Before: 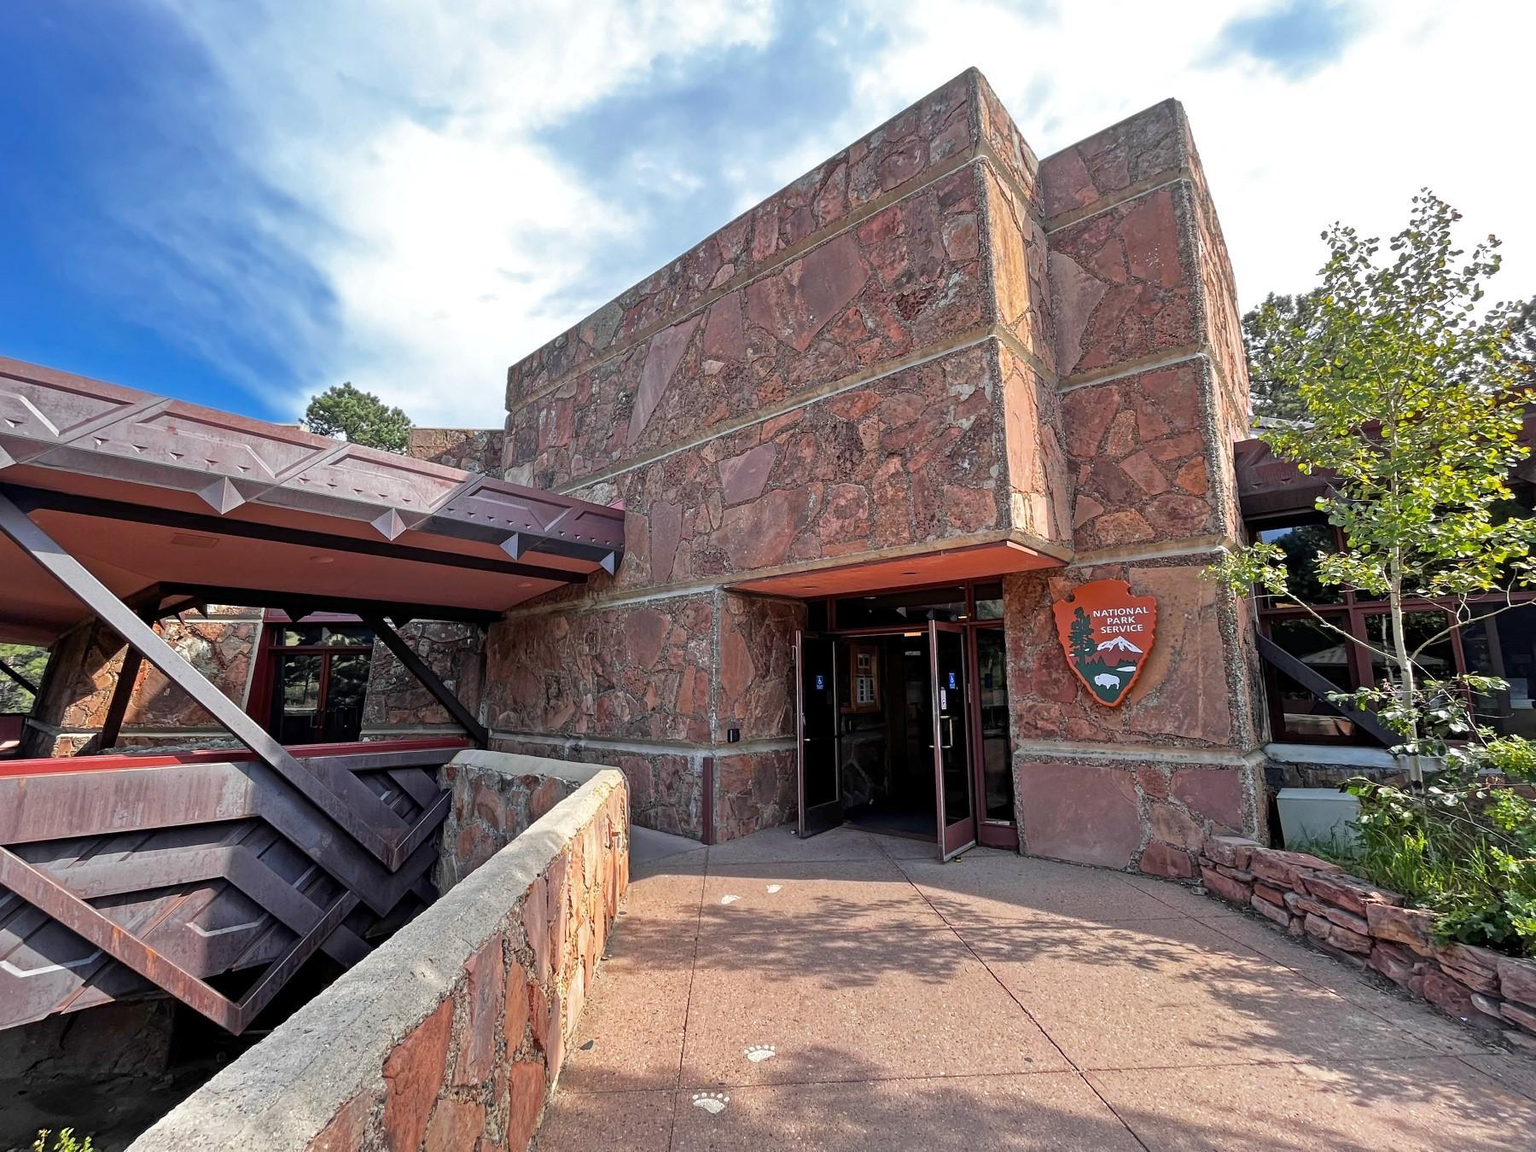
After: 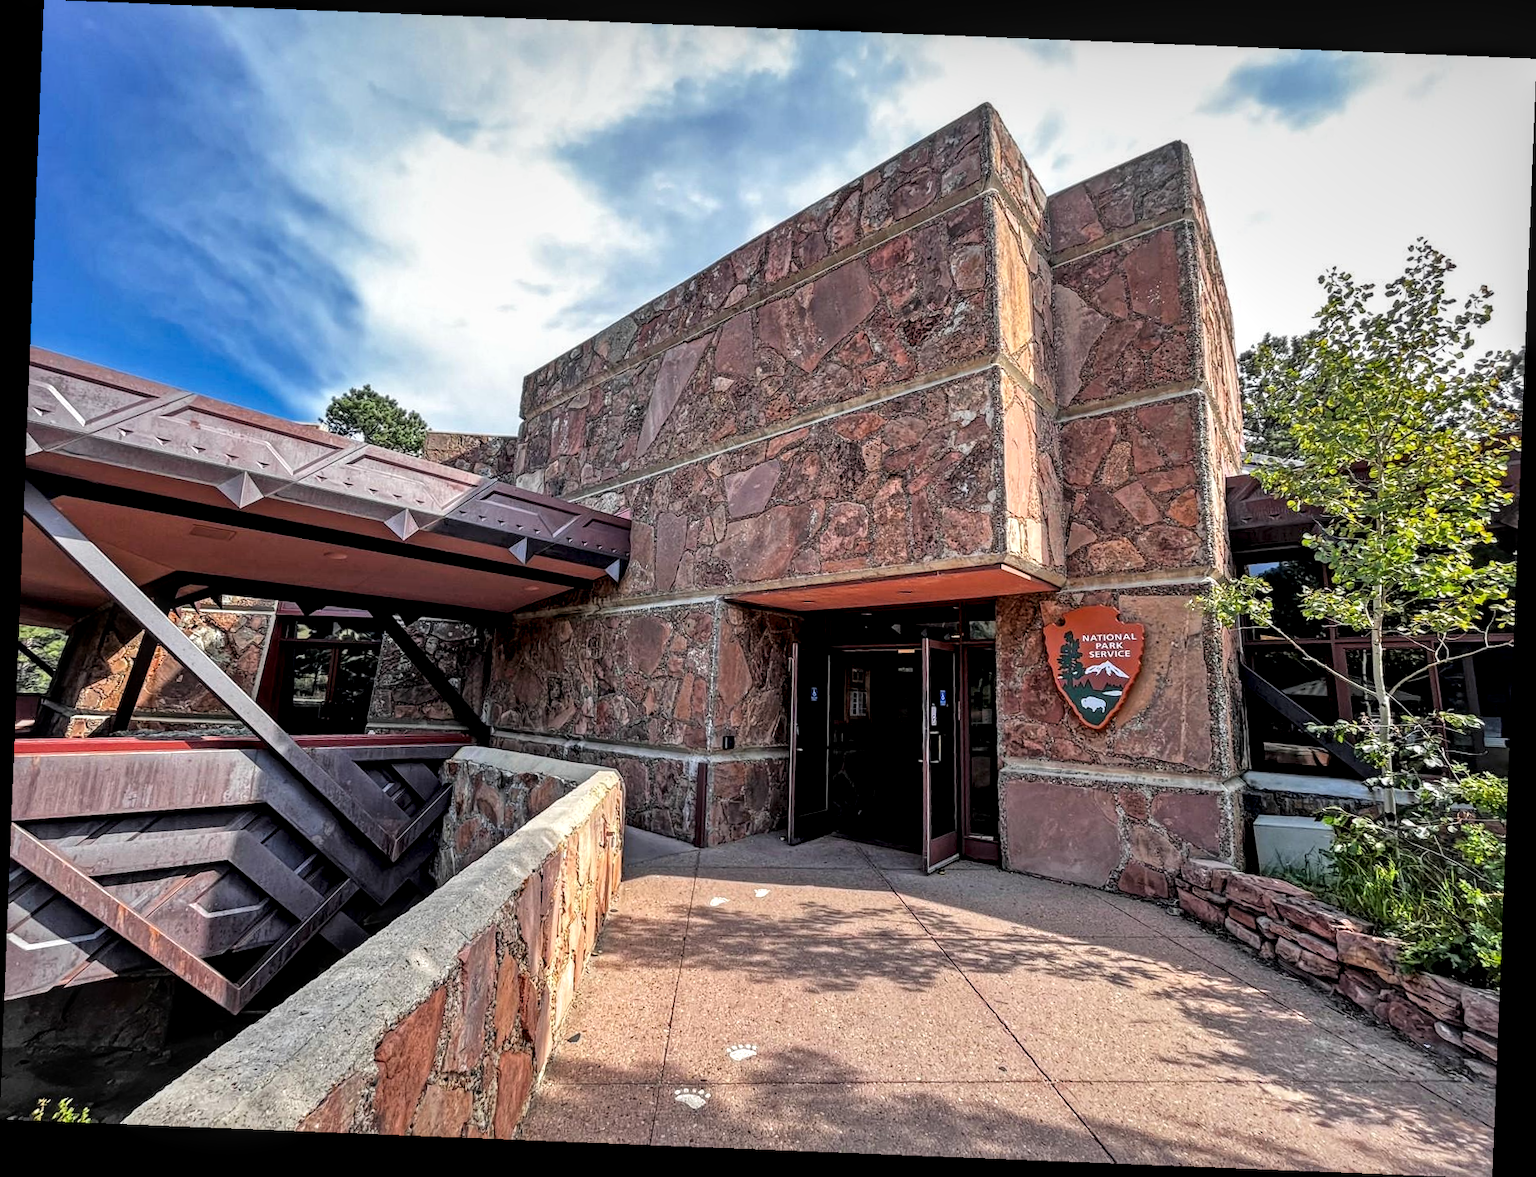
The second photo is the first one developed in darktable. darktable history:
local contrast: highlights 25%, detail 150%
tone curve: curves: ch0 [(0, 0) (0.265, 0.253) (0.732, 0.751) (1, 1)], color space Lab, linked channels, preserve colors none
rotate and perspective: rotation 2.27°, automatic cropping off
rgb curve: curves: ch0 [(0, 0) (0.136, 0.078) (0.262, 0.245) (0.414, 0.42) (1, 1)], compensate middle gray true, preserve colors basic power
